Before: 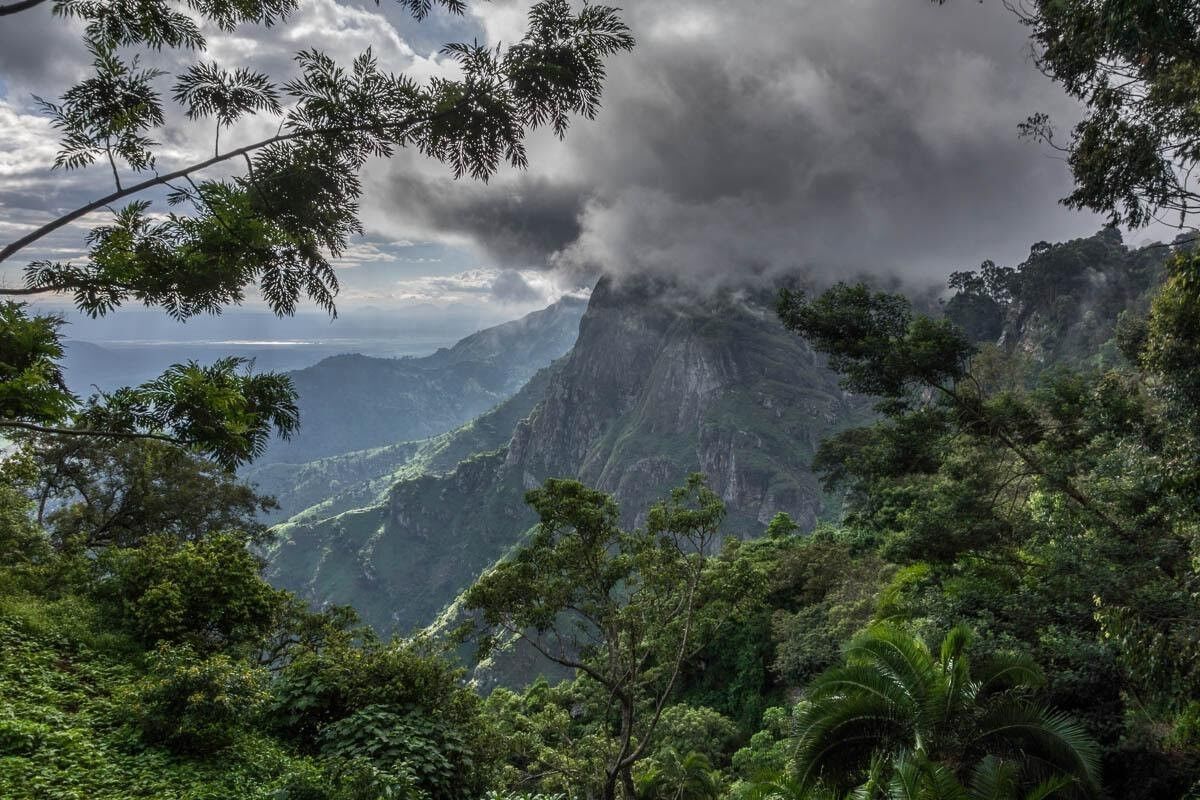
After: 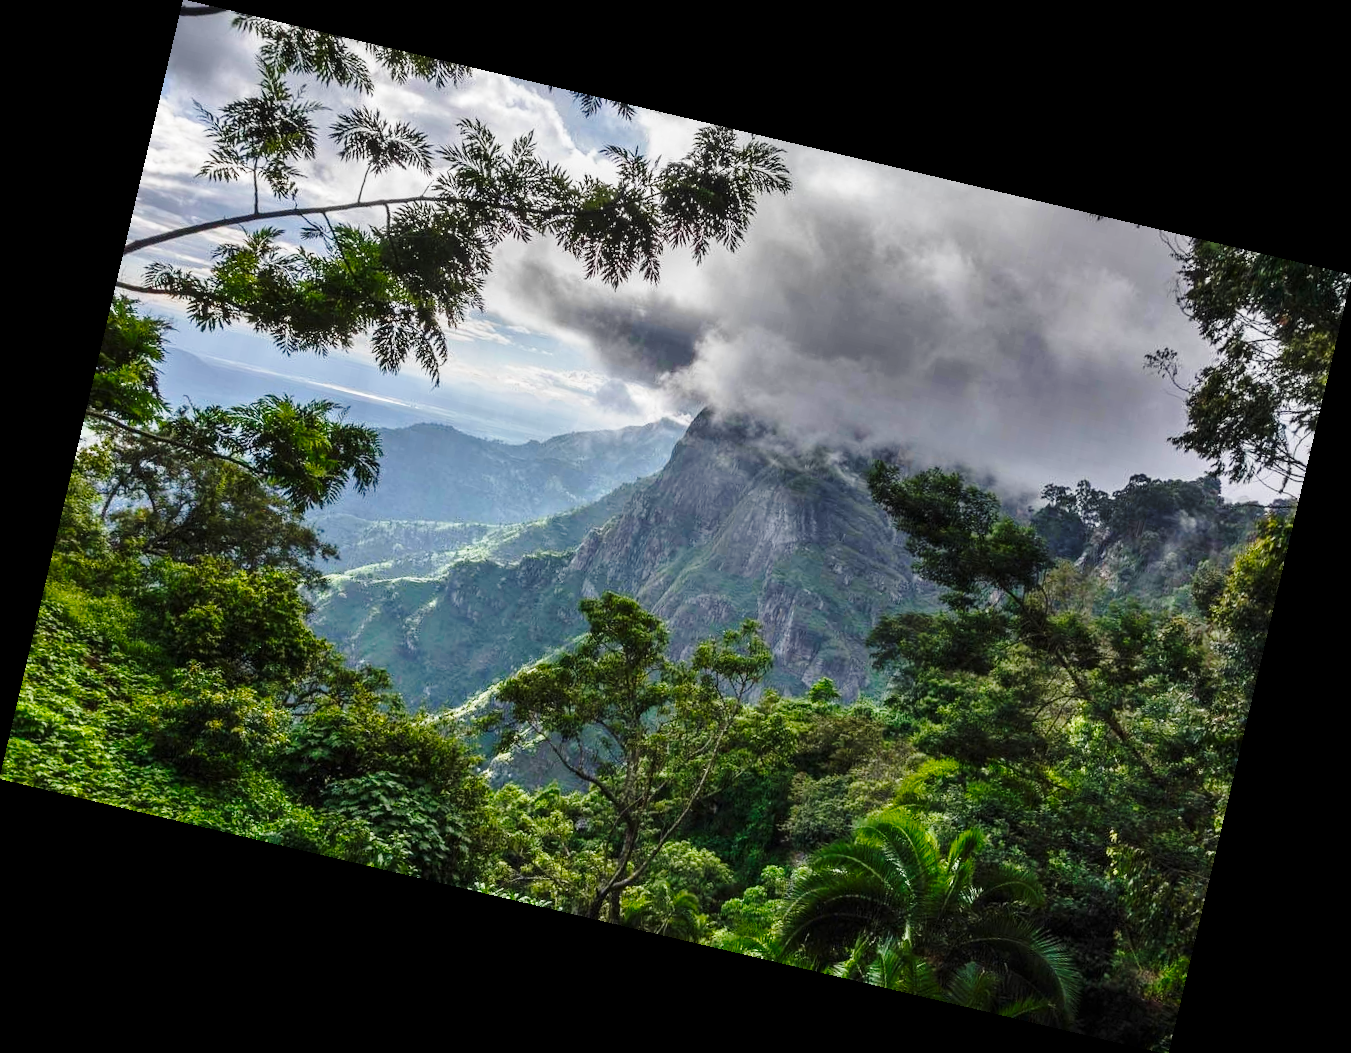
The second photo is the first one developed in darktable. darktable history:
base curve: curves: ch0 [(0, 0) (0.028, 0.03) (0.121, 0.232) (0.46, 0.748) (0.859, 0.968) (1, 1)], preserve colors none
rotate and perspective: rotation 13.27°, automatic cropping off
color balance: output saturation 120%
